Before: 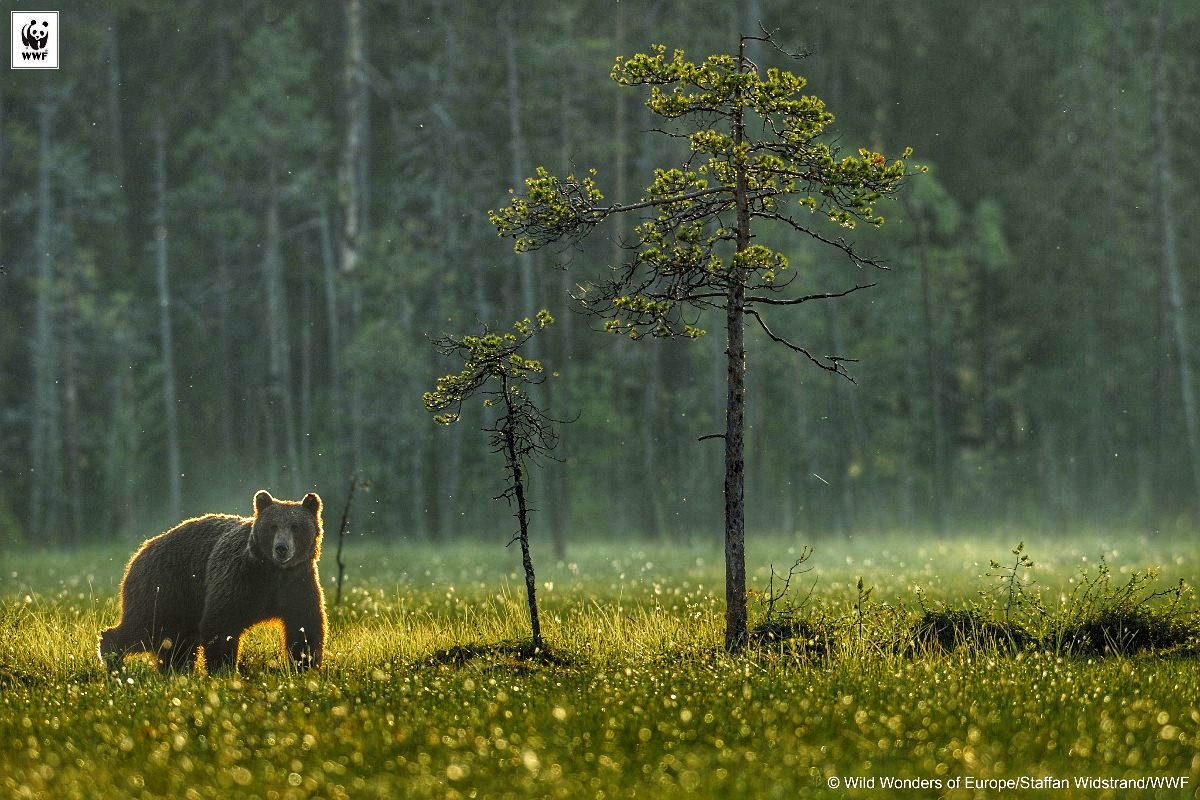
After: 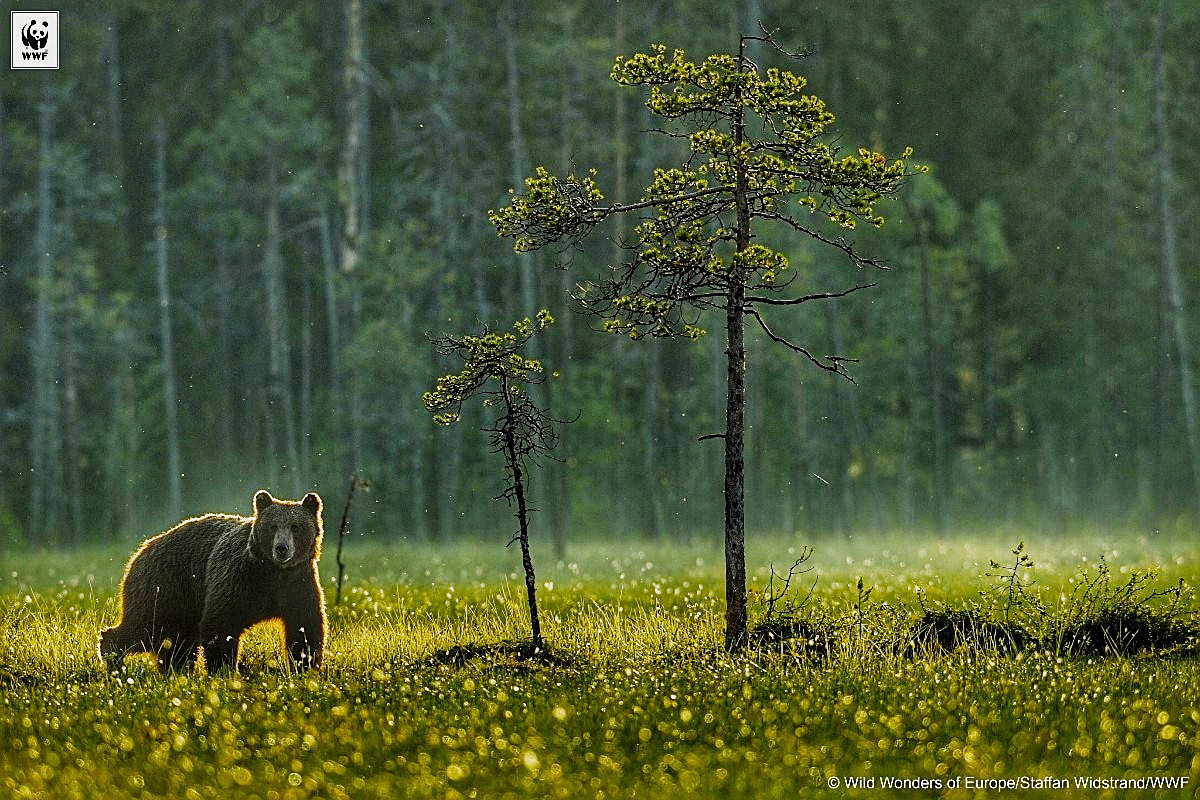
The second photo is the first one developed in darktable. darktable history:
sharpen: on, module defaults
color balance rgb: highlights gain › luminance 5.594%, highlights gain › chroma 2.629%, highlights gain › hue 92.88°, linear chroma grading › shadows -7.306%, linear chroma grading › highlights -7.669%, linear chroma grading › global chroma -10.31%, linear chroma grading › mid-tones -7.908%, perceptual saturation grading › global saturation 30.198%, perceptual brilliance grading › global brilliance 2.079%, perceptual brilliance grading › highlights 7.919%, perceptual brilliance grading › shadows -4.12%, global vibrance 32.629%
filmic rgb: black relative exposure -7.65 EV, white relative exposure 4.56 EV, hardness 3.61, add noise in highlights 0, preserve chrominance no, color science v3 (2019), use custom middle-gray values true, contrast in highlights soft
shadows and highlights: shadows 0.502, highlights 38.31
